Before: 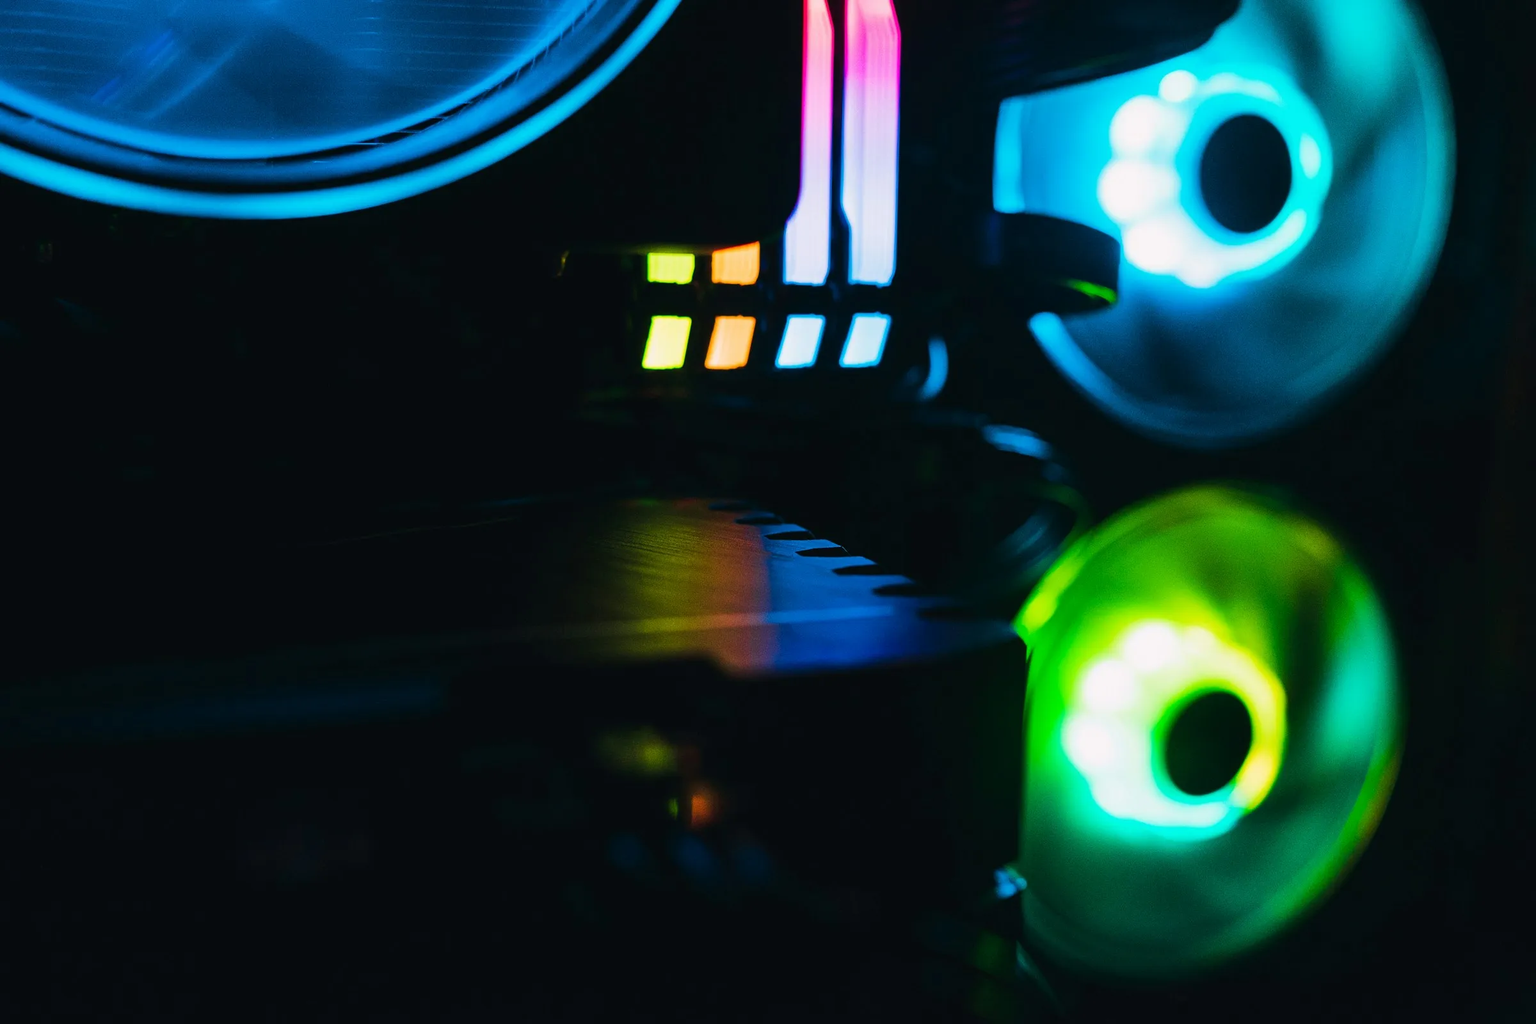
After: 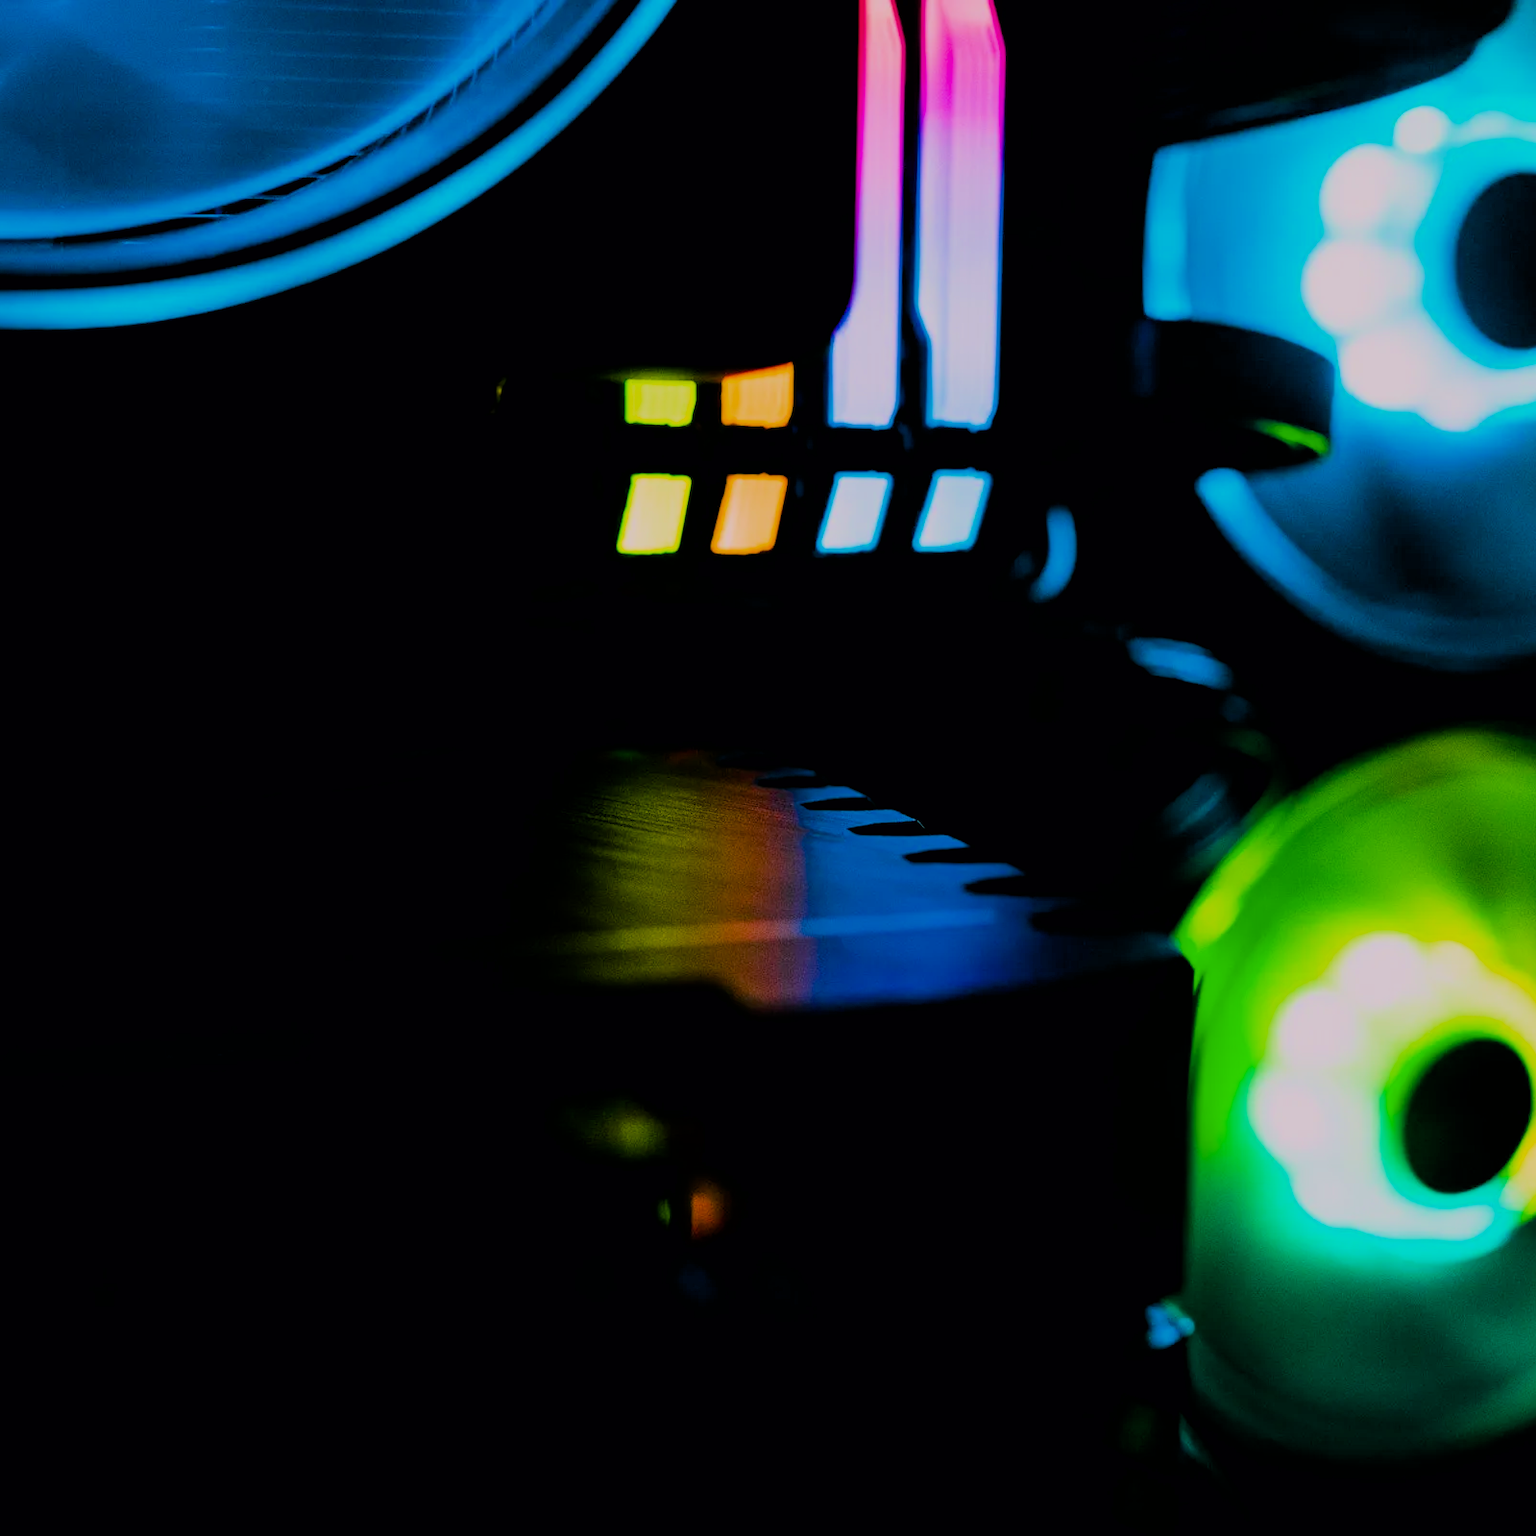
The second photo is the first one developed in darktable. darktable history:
filmic rgb: black relative exposure -7.15 EV, white relative exposure 5.36 EV, hardness 3.02, color science v6 (2022)
color balance rgb: shadows lift › chroma 2%, shadows lift › hue 217.2°, power › chroma 0.25%, power › hue 60°, highlights gain › chroma 1.5%, highlights gain › hue 309.6°, global offset › luminance -0.5%, perceptual saturation grading › global saturation 15%, global vibrance 20%
crop and rotate: left 15.055%, right 18.278%
